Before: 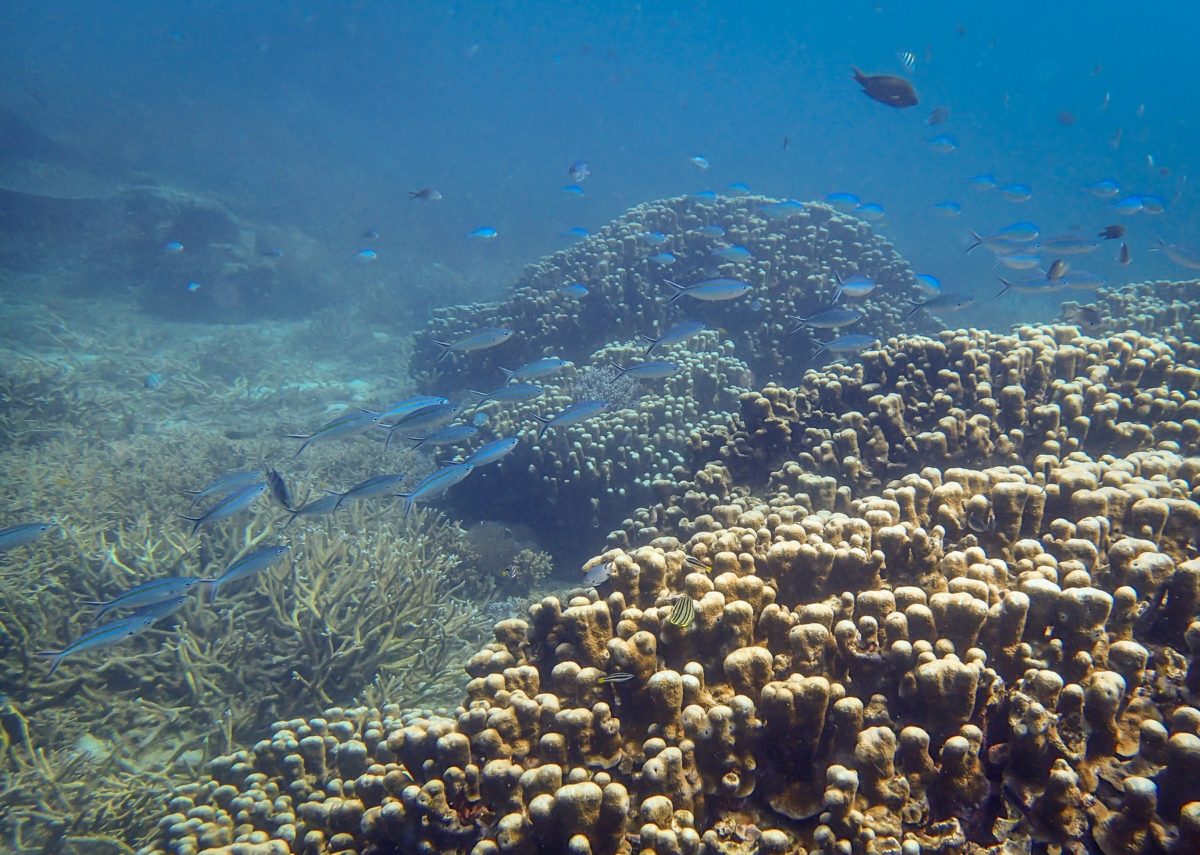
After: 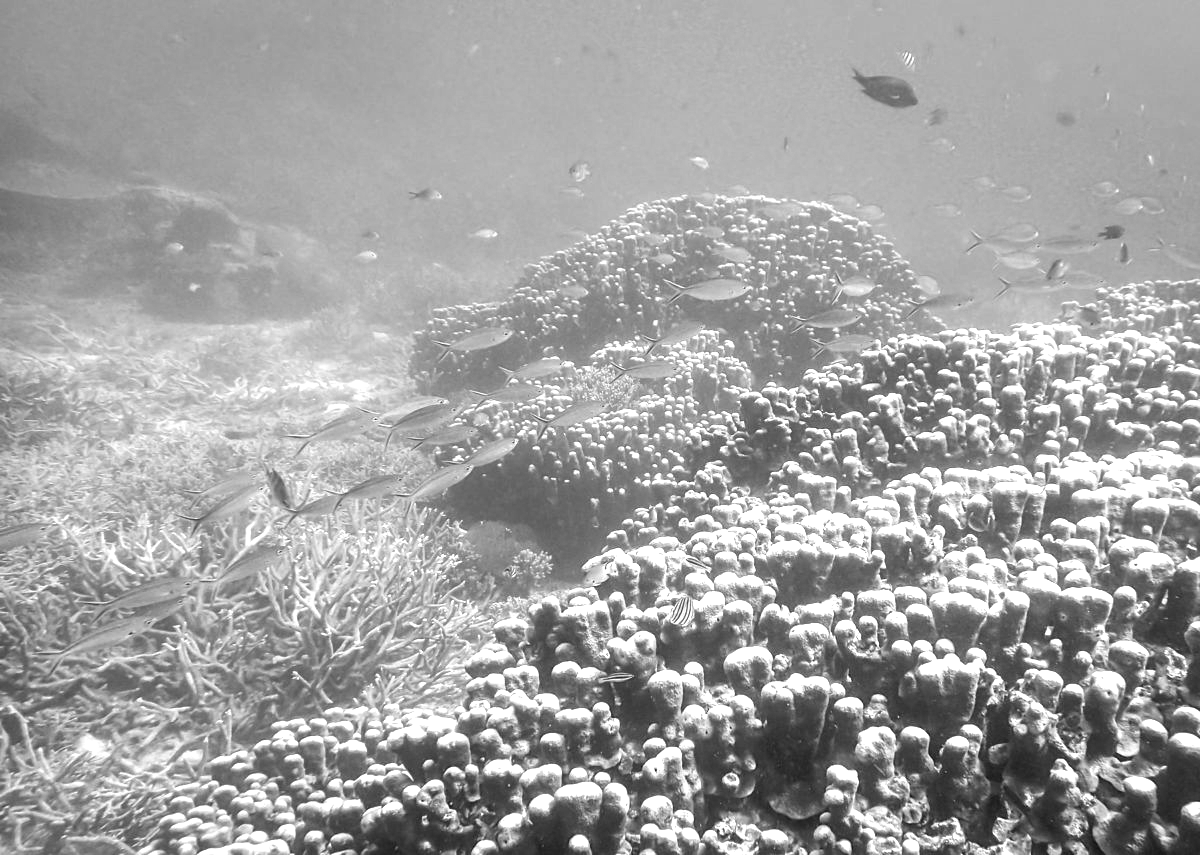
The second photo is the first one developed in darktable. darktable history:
color zones: curves: ch0 [(0, 0.5) (0.143, 0.5) (0.286, 0.456) (0.429, 0.5) (0.571, 0.5) (0.714, 0.5) (0.857, 0.5) (1, 0.5)]; ch1 [(0, 0.5) (0.143, 0.5) (0.286, 0.422) (0.429, 0.5) (0.571, 0.5) (0.714, 0.5) (0.857, 0.5) (1, 0.5)]
monochrome: on, module defaults
exposure: black level correction 0, exposure 1.388 EV, compensate exposure bias true, compensate highlight preservation false
